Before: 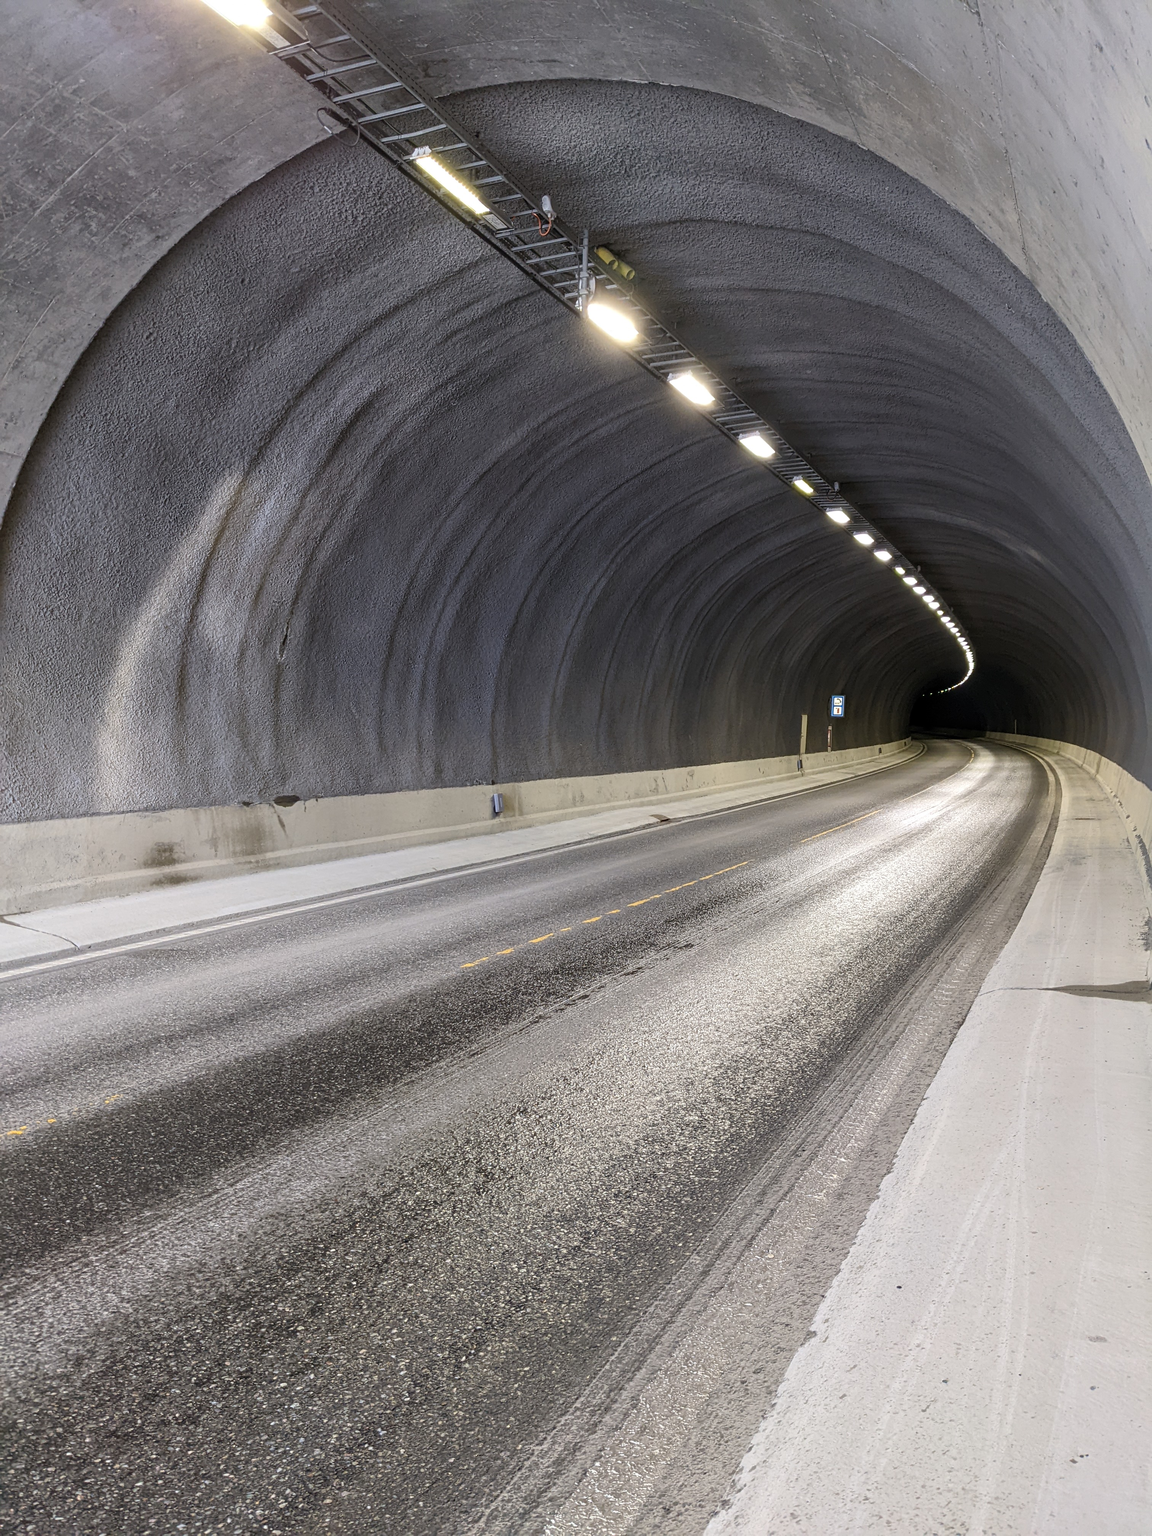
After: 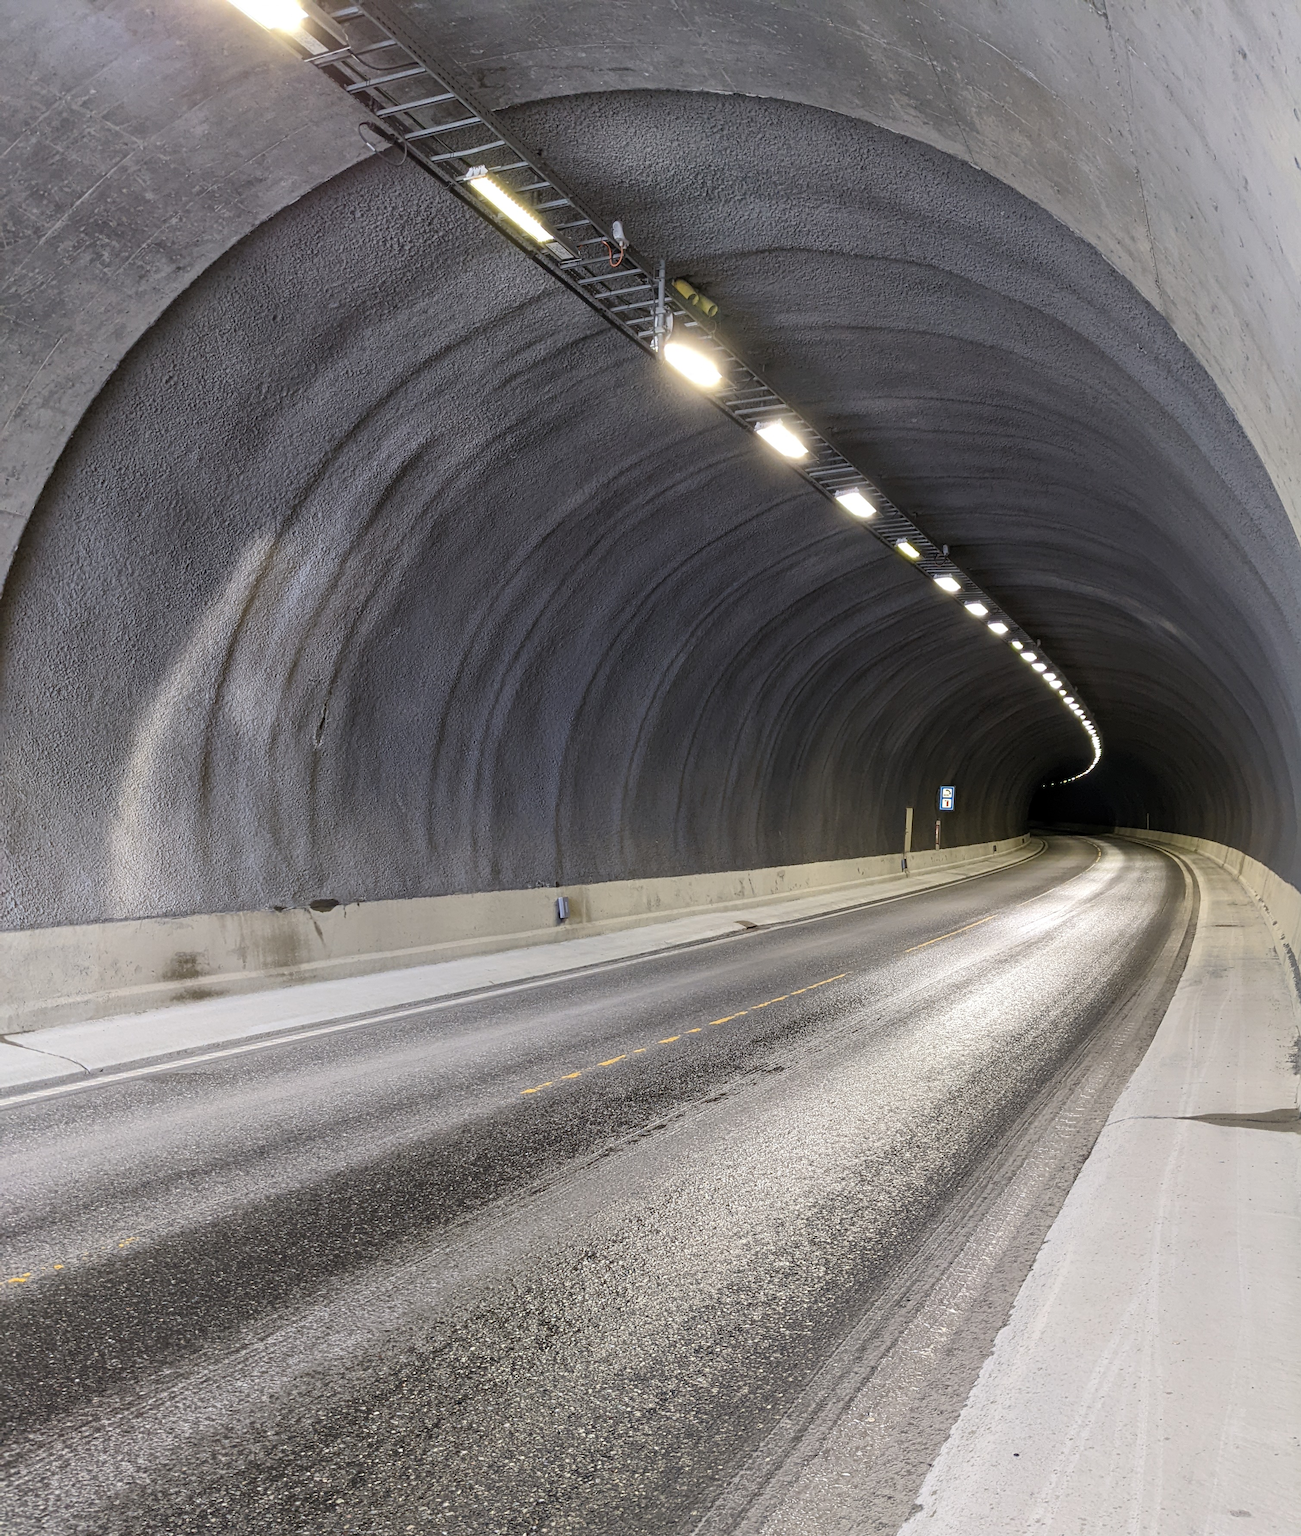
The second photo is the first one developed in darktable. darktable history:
crop and rotate: top 0%, bottom 11.49%
exposure: compensate highlight preservation false
